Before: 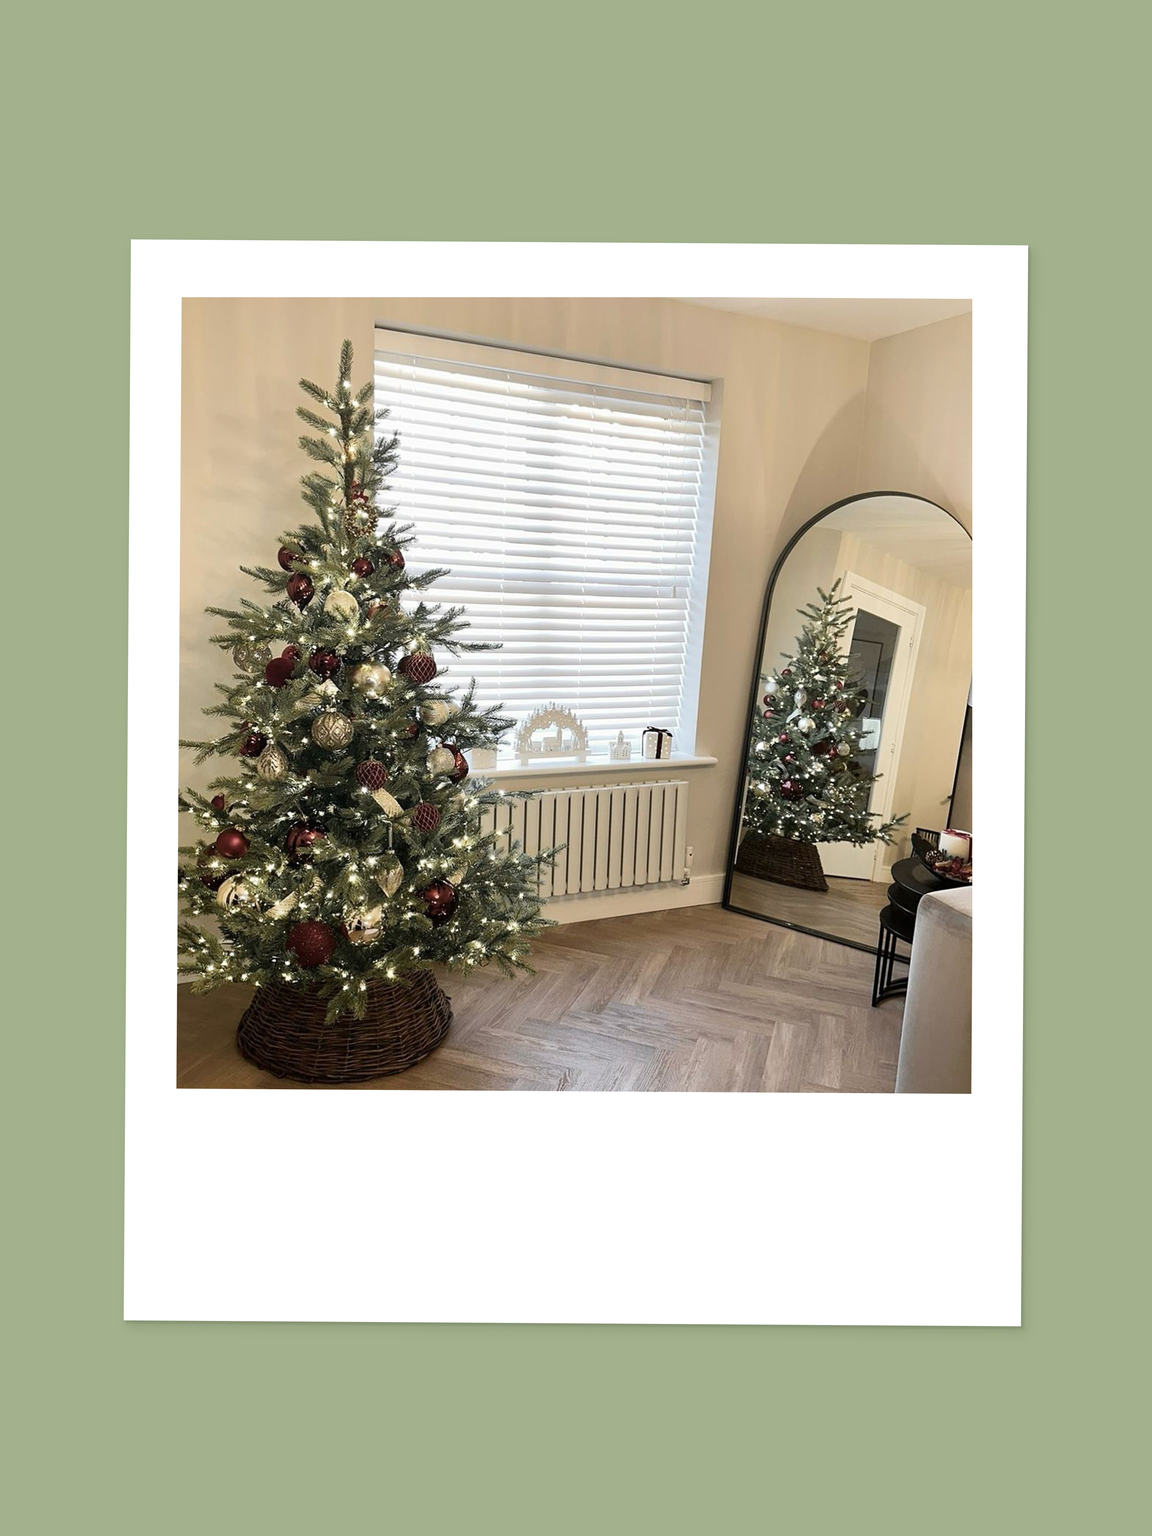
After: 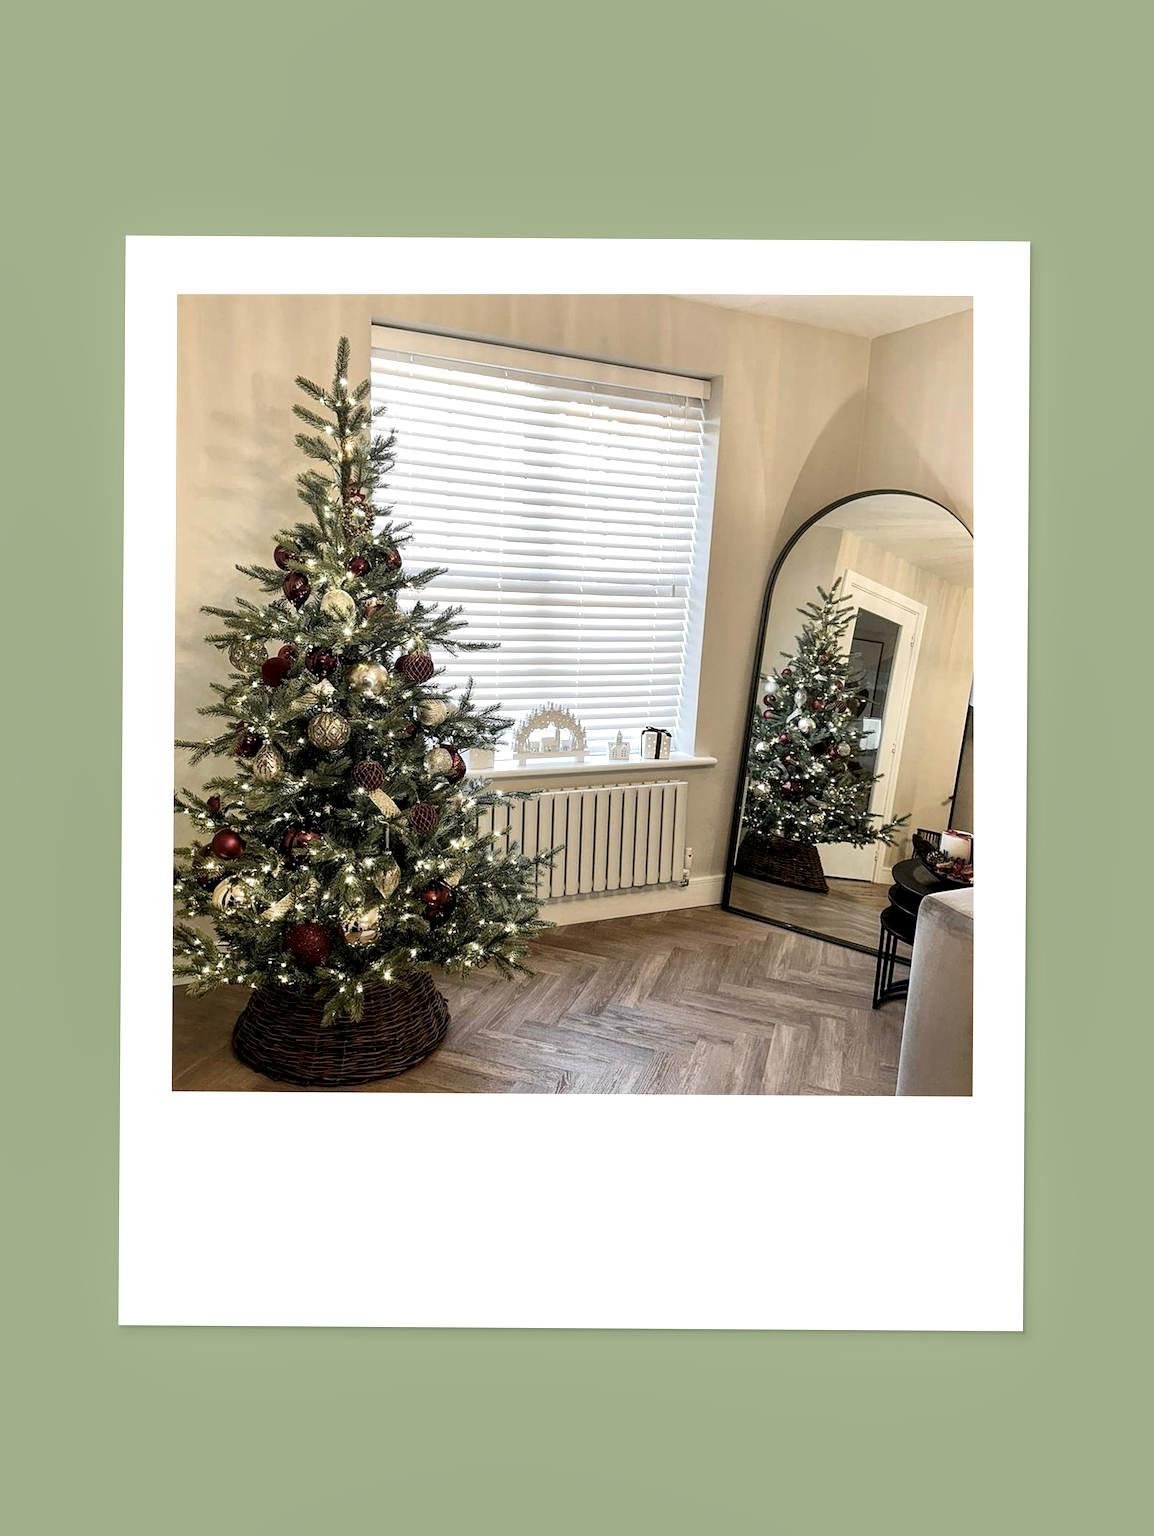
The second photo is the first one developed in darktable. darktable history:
local contrast: highlights 100%, shadows 101%, detail 201%, midtone range 0.2
crop and rotate: left 0.558%, top 0.391%, bottom 0.37%
